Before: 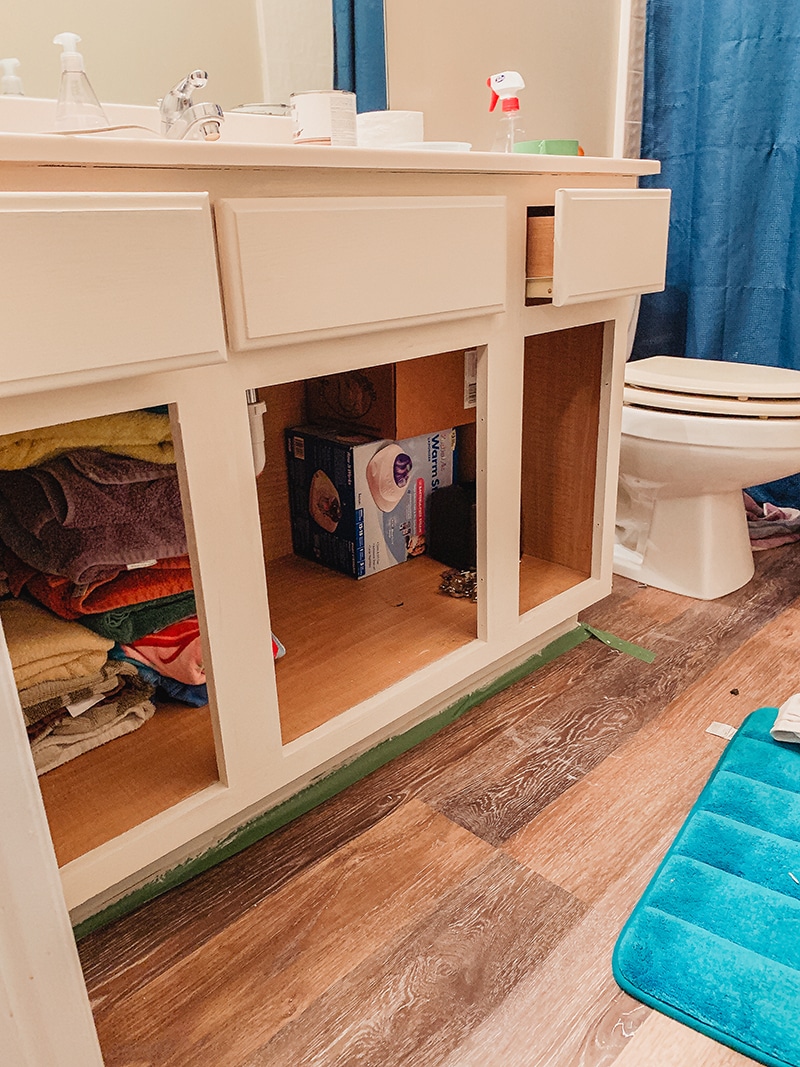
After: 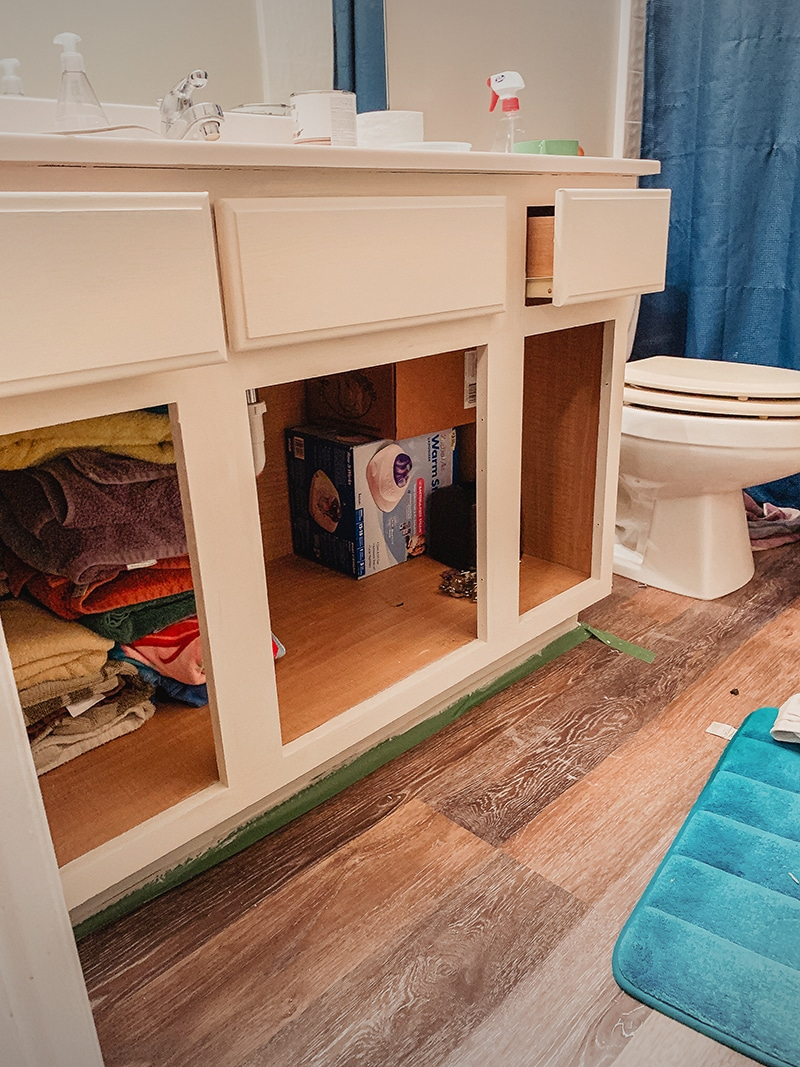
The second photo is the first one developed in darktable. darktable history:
contrast brightness saturation: contrast 0.05
vignetting: fall-off radius 100%, width/height ratio 1.337
